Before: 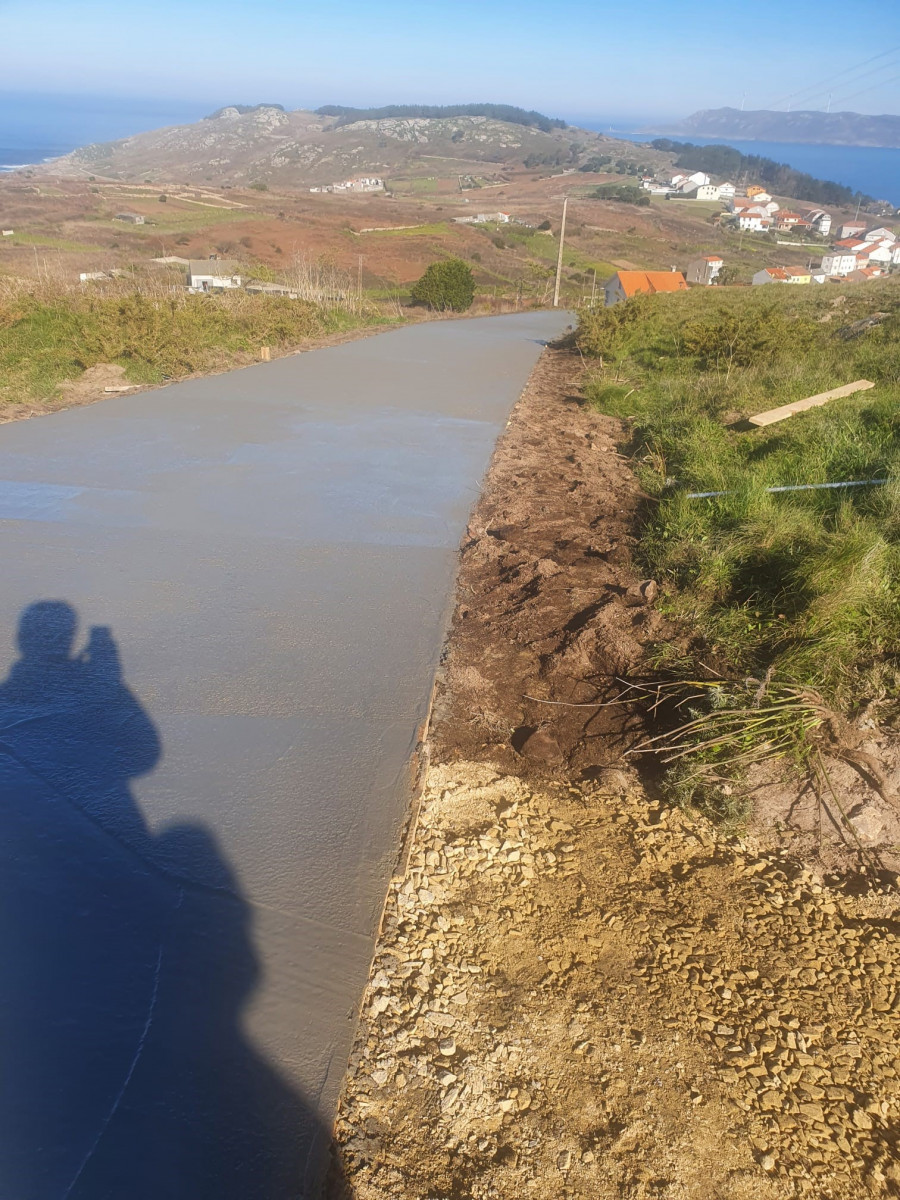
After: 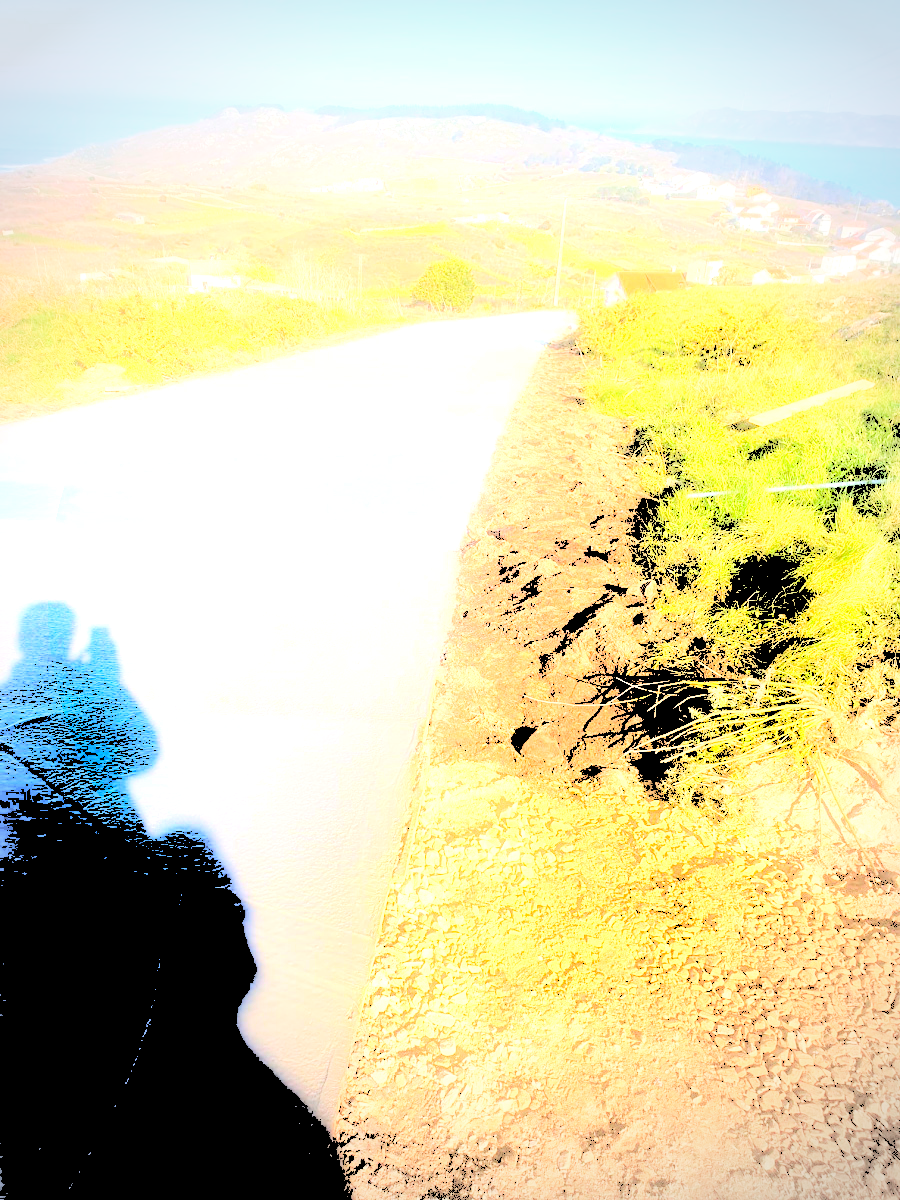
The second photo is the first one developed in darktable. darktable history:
contrast brightness saturation: contrast 0.04, saturation 0.07
vignetting: fall-off start 67.15%, brightness -0.442, saturation -0.691, width/height ratio 1.011, unbound false
levels: levels [0.246, 0.246, 0.506]
